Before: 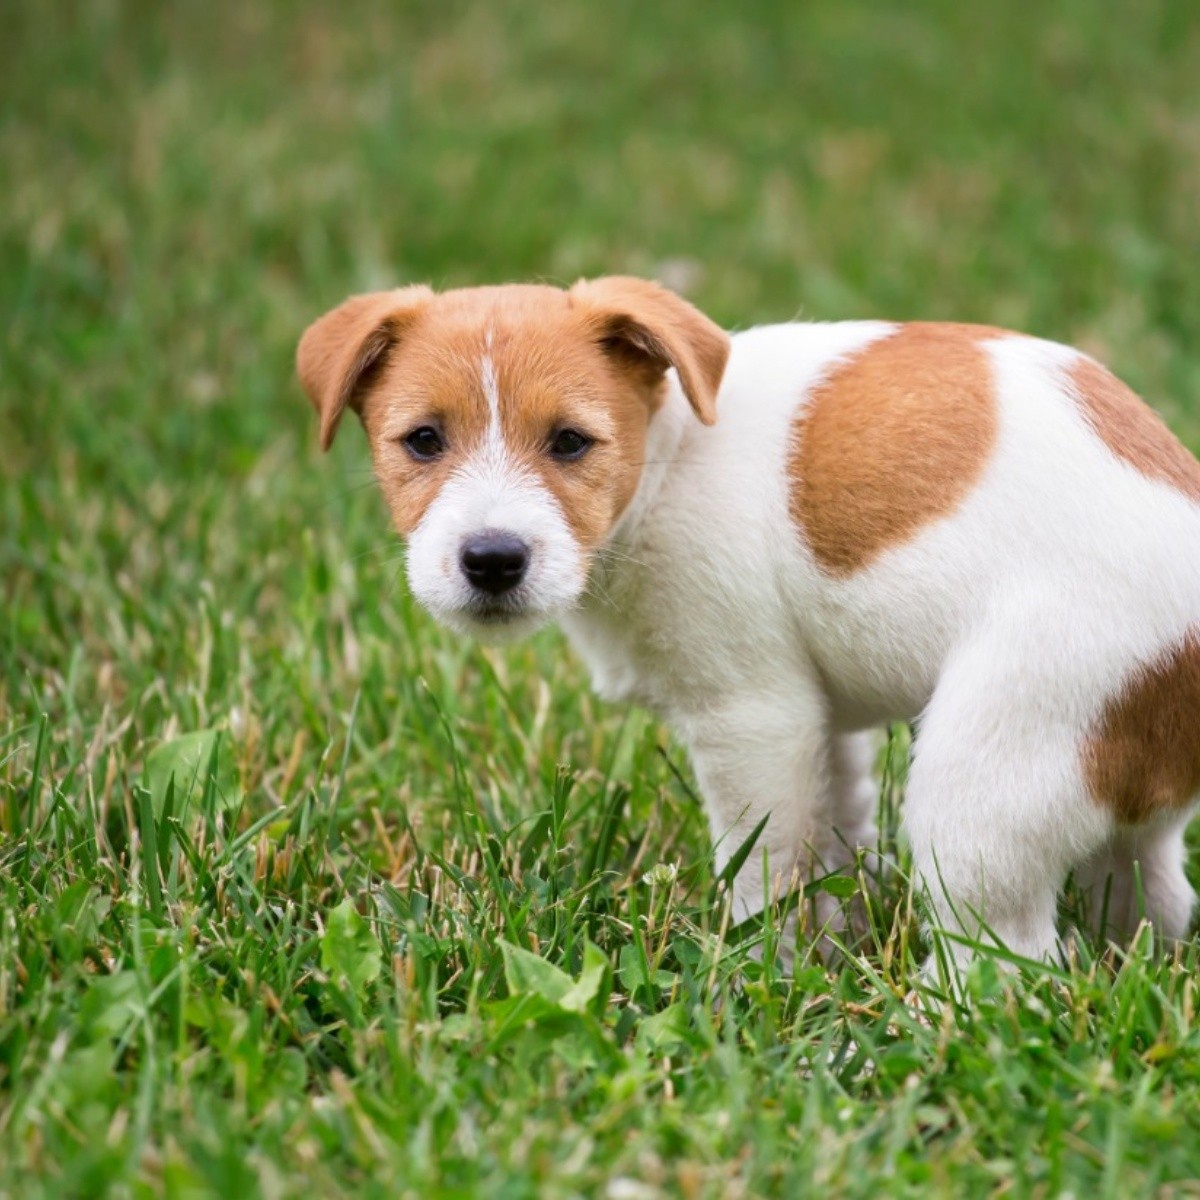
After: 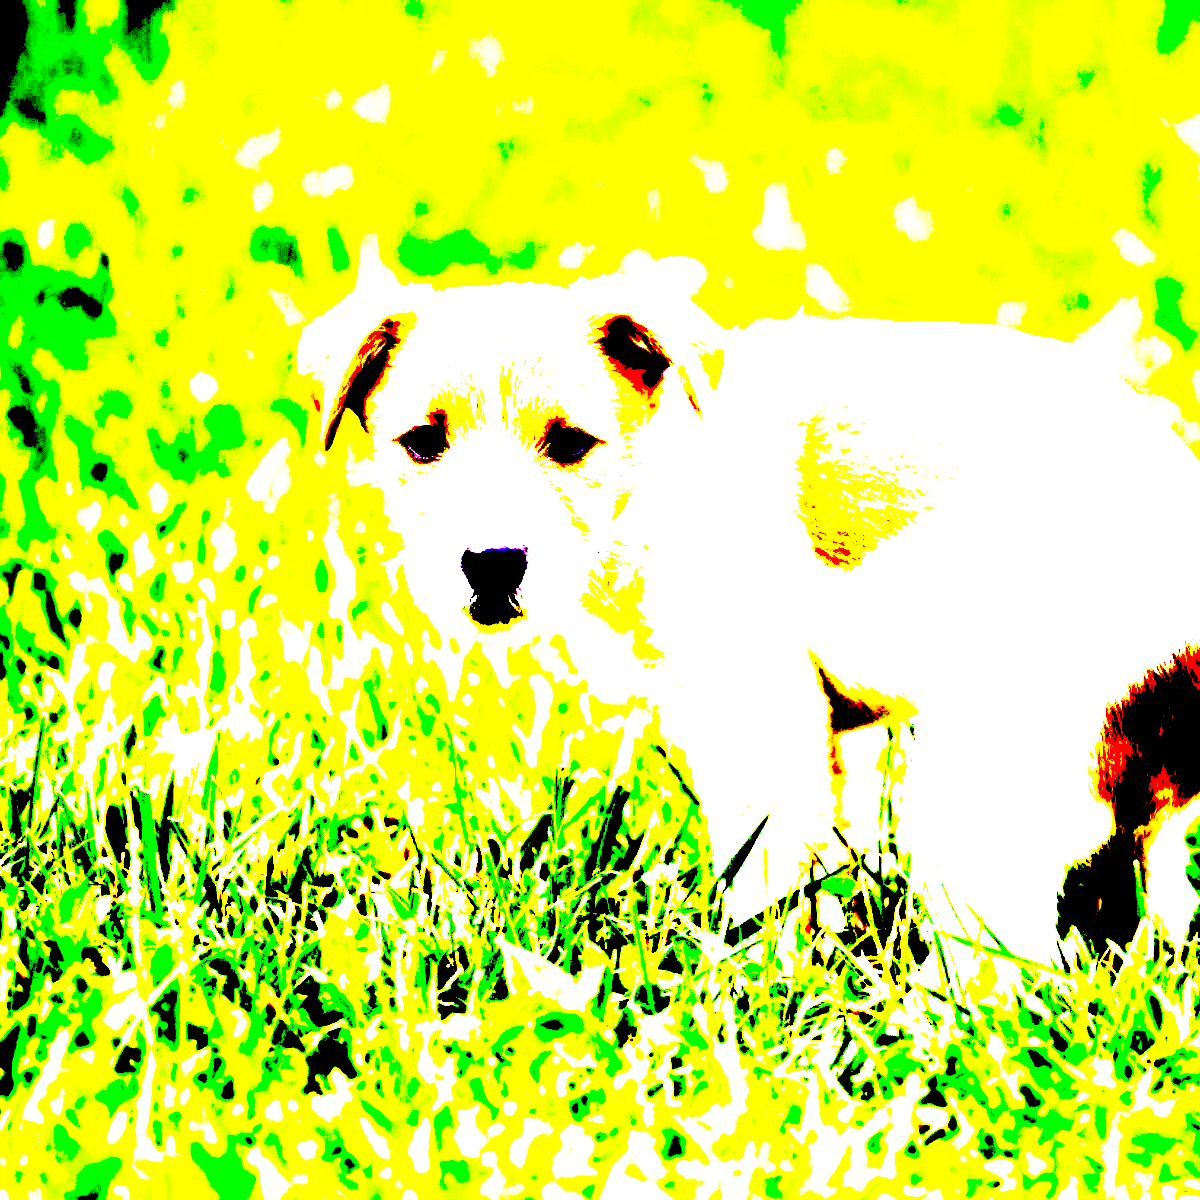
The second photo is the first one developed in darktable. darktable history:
contrast brightness saturation: contrast 0.05
base curve: curves: ch0 [(0, 0) (0.579, 0.807) (1, 1)], preserve colors none
exposure: black level correction 0.1, exposure 3 EV, compensate highlight preservation false
